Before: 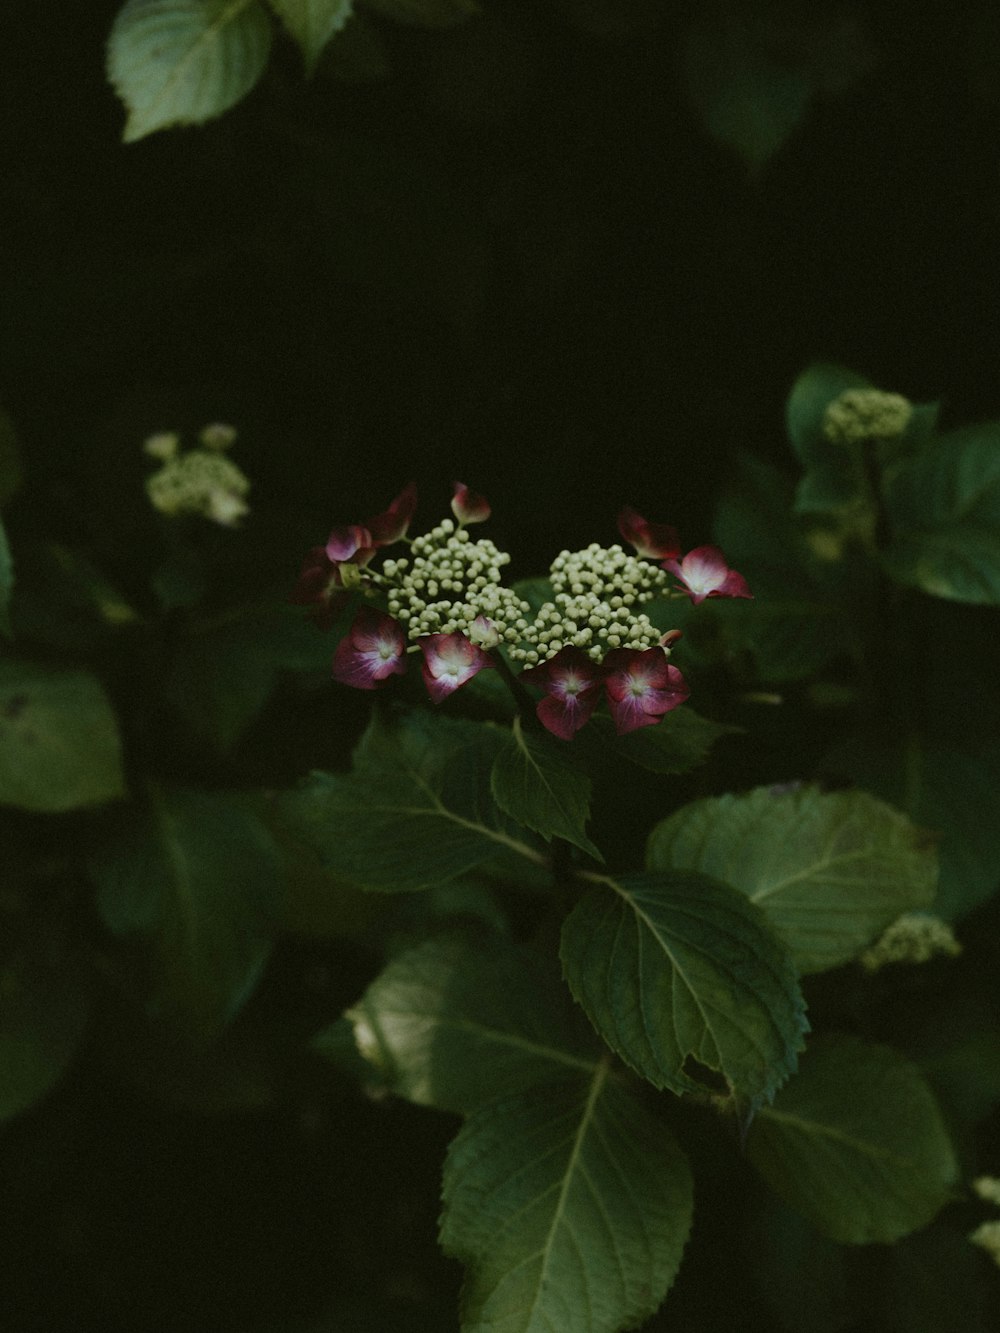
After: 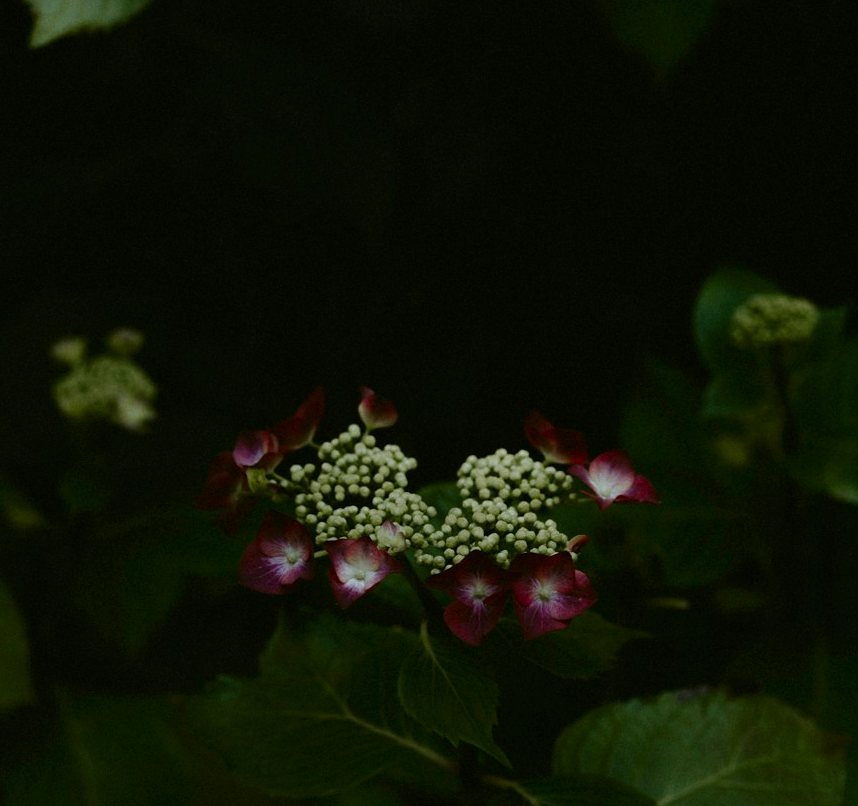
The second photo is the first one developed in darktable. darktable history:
crop and rotate: left 9.323%, top 7.164%, right 4.861%, bottom 32.348%
contrast brightness saturation: contrast 0.065, brightness -0.148, saturation 0.111
tone equalizer: edges refinement/feathering 500, mask exposure compensation -1.57 EV, preserve details no
